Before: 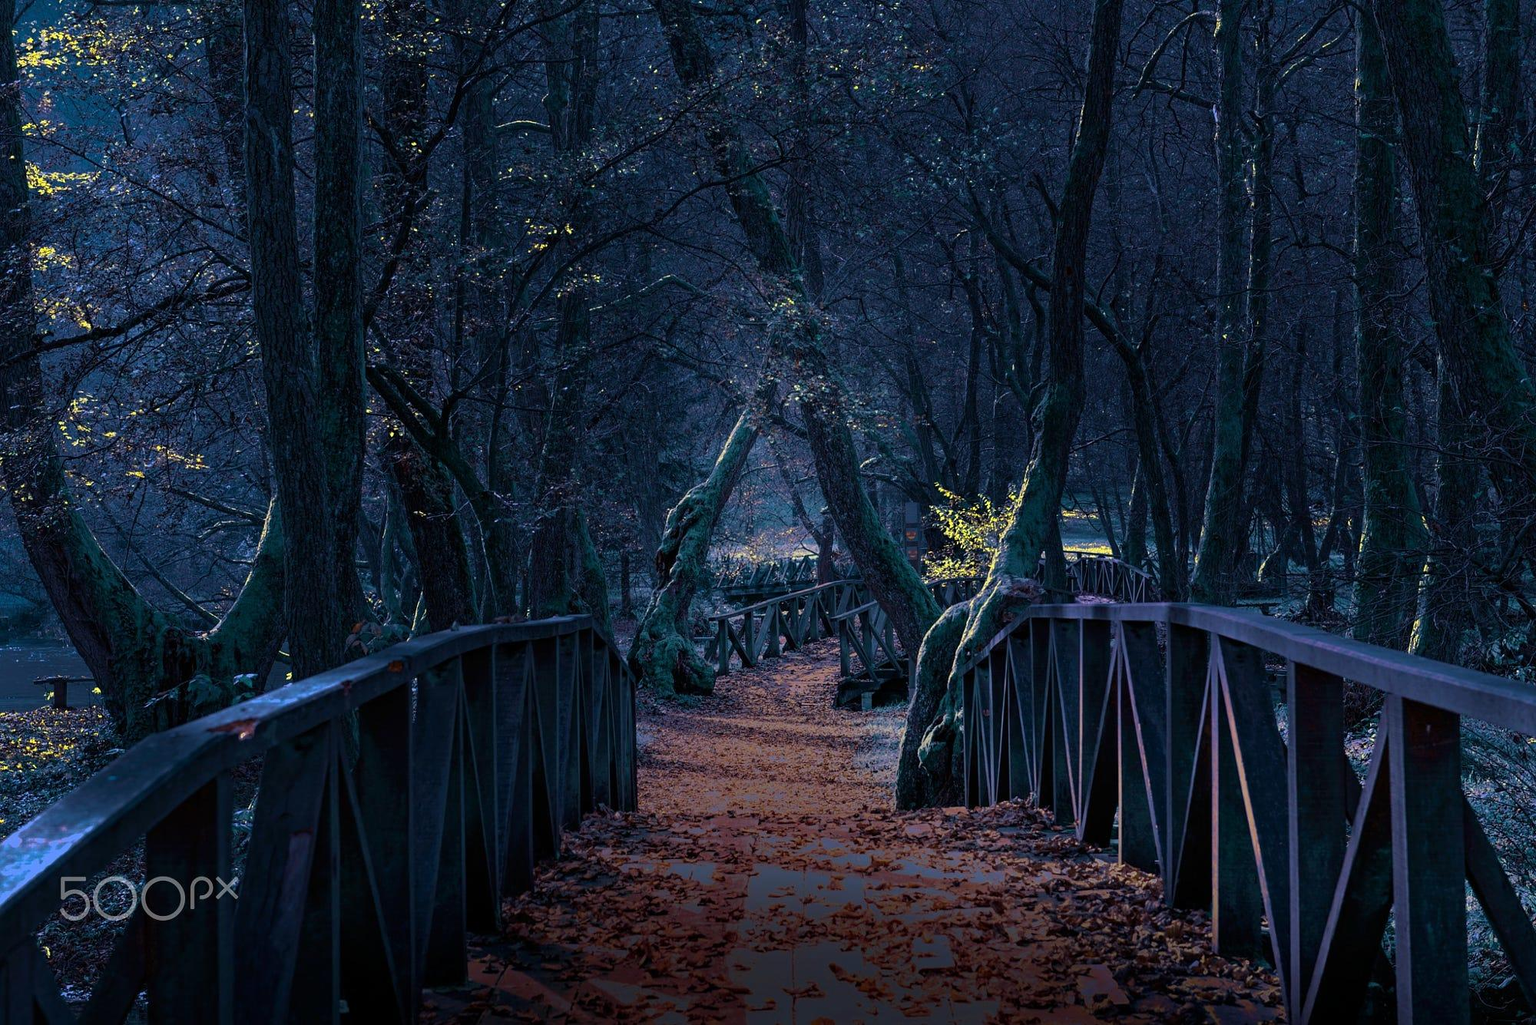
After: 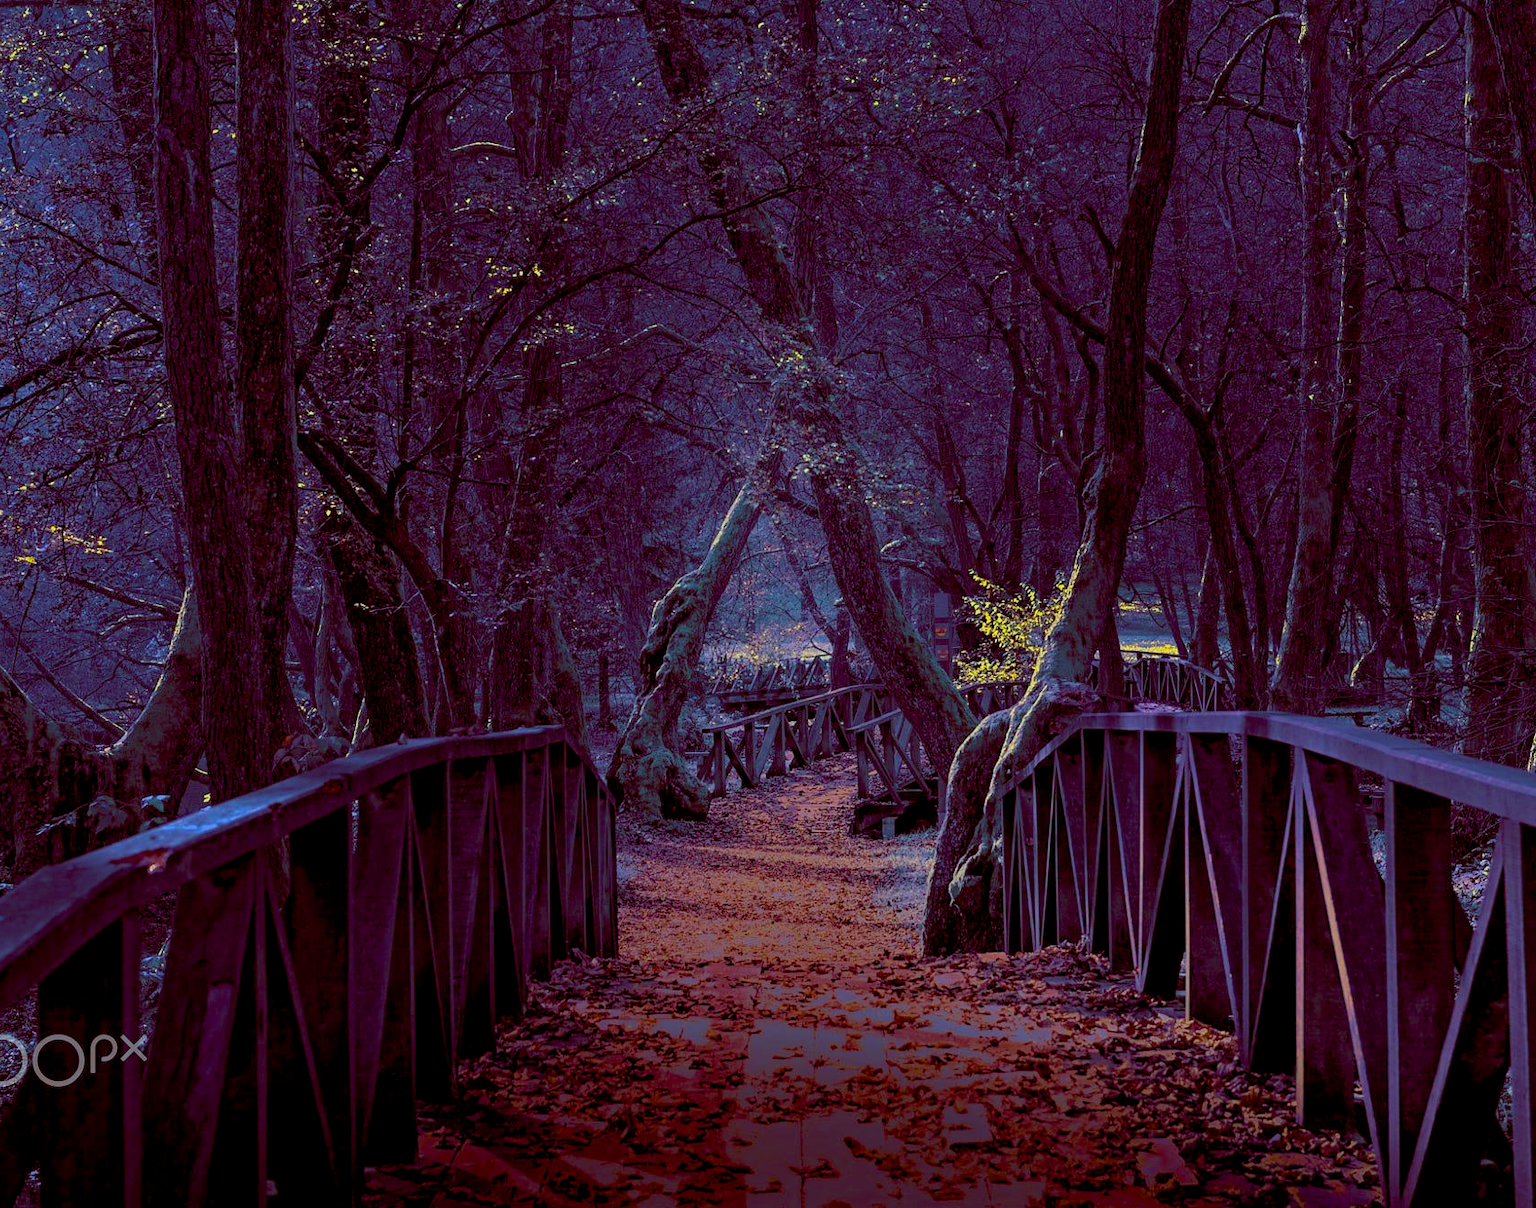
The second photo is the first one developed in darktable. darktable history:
crop: left 7.402%, right 7.819%
color balance rgb: global offset › luminance -0.176%, global offset › chroma 0.273%, perceptual saturation grading › global saturation 25.07%, perceptual brilliance grading › global brilliance 1.933%, perceptual brilliance grading › highlights -3.665%, contrast -10.307%
